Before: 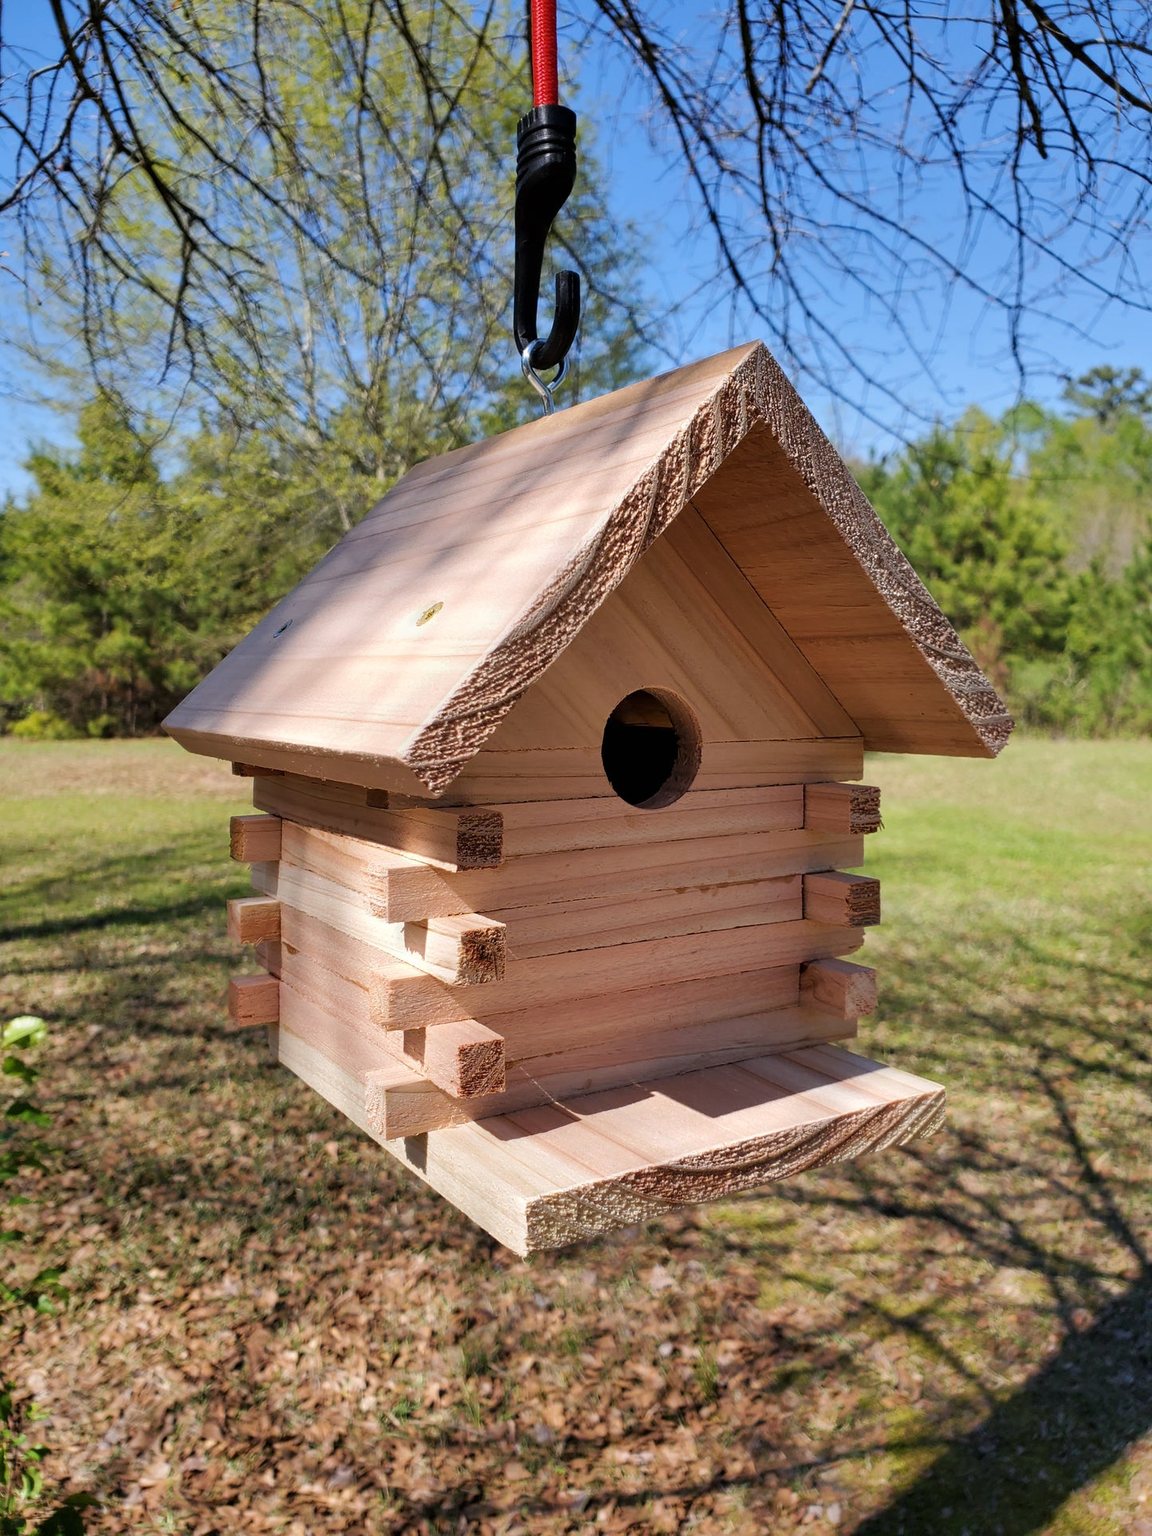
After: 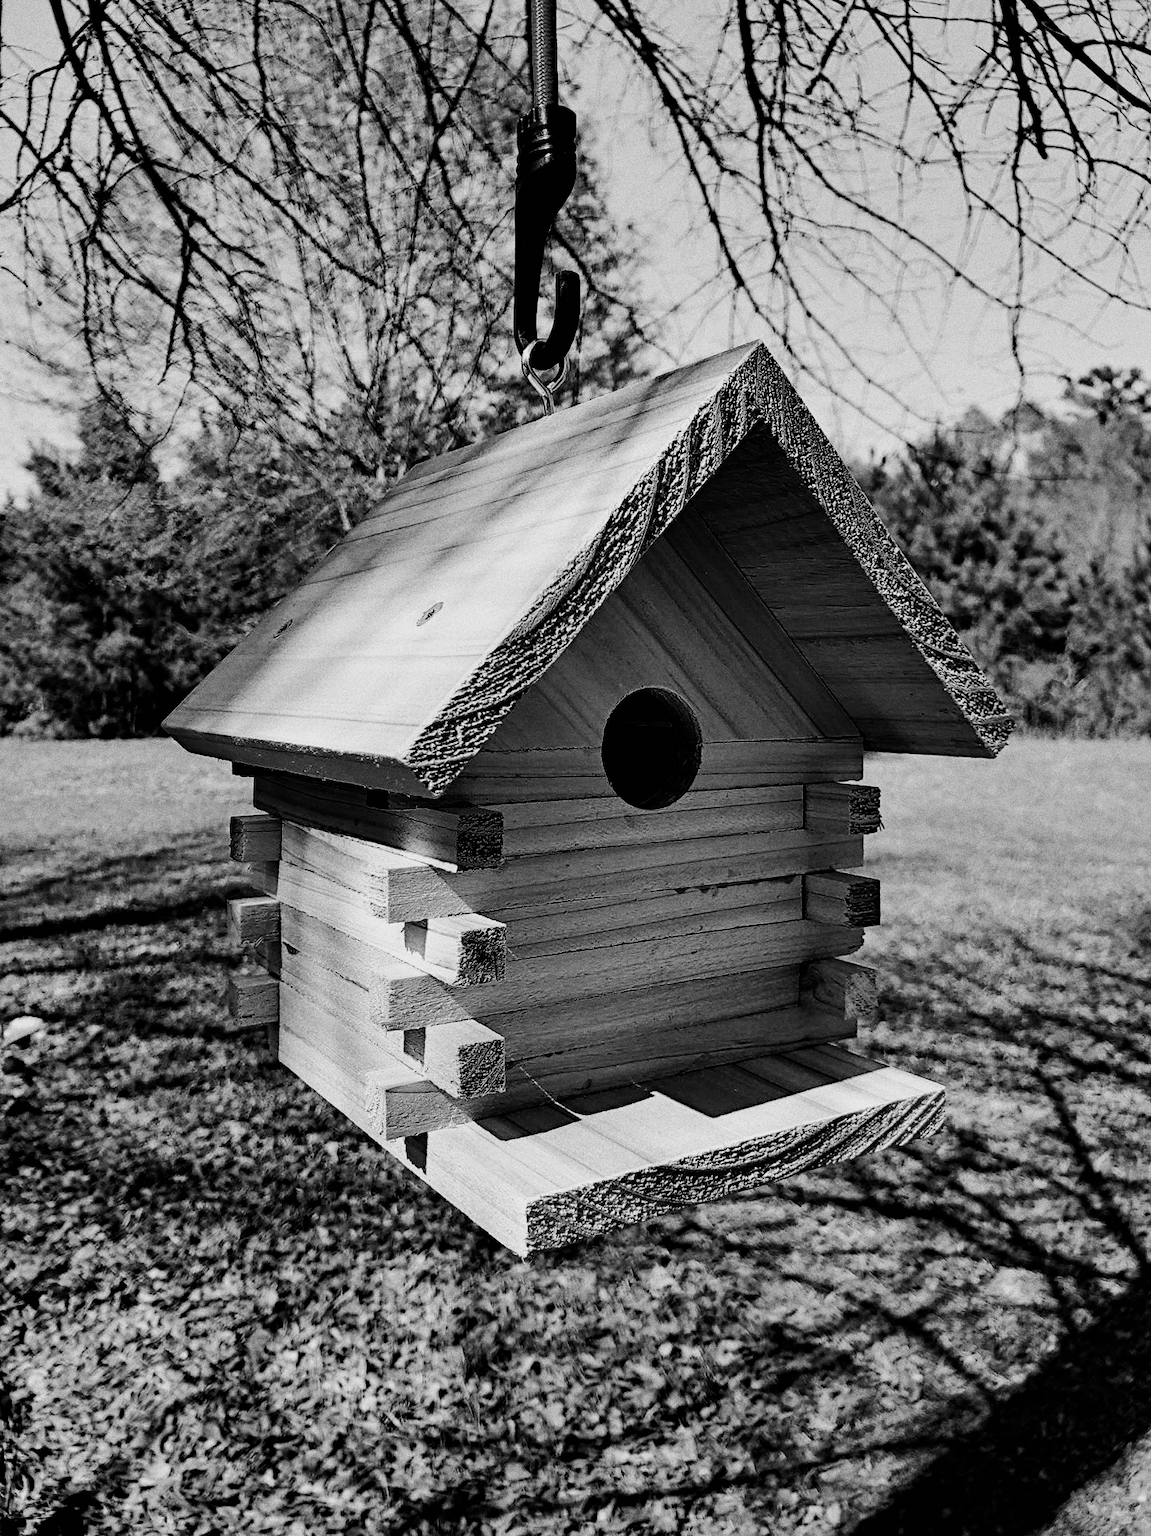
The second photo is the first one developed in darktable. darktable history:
contrast equalizer: octaves 7, y [[0.6 ×6], [0.55 ×6], [0 ×6], [0 ×6], [0 ×6]], mix 0.29
color calibration "B&W: ILFORD HP5+": output gray [0.253, 0.26, 0.487, 0], gray › normalize channels true, illuminant same as pipeline (D50), adaptation XYZ, x 0.346, y 0.359, gamut compression 0
color balance rgb: global offset › luminance -0.51%, perceptual saturation grading › global saturation 27.53%, perceptual saturation grading › highlights -25%, perceptual saturation grading › shadows 25%, perceptual brilliance grading › highlights 6.62%, perceptual brilliance grading › mid-tones 17.07%, perceptual brilliance grading › shadows -5.23%
diffuse or sharpen "sharpen demosaicing: AA filter": edge sensitivity 1, 1st order anisotropy 100%, 2nd order anisotropy 100%, 3rd order anisotropy 100%, 4th order anisotropy 100%, 1st order speed -25%, 2nd order speed -25%, 3rd order speed -25%, 4th order speed -25%
grain "silver grain": coarseness 0.09 ISO, strength 40%
haze removal: adaptive false
sigmoid: contrast 1.69, skew -0.23, preserve hue 0%, red attenuation 0.1, red rotation 0.035, green attenuation 0.1, green rotation -0.017, blue attenuation 0.15, blue rotation -0.052, base primaries Rec2020
exposure "magic lantern defaults": compensate highlight preservation false
